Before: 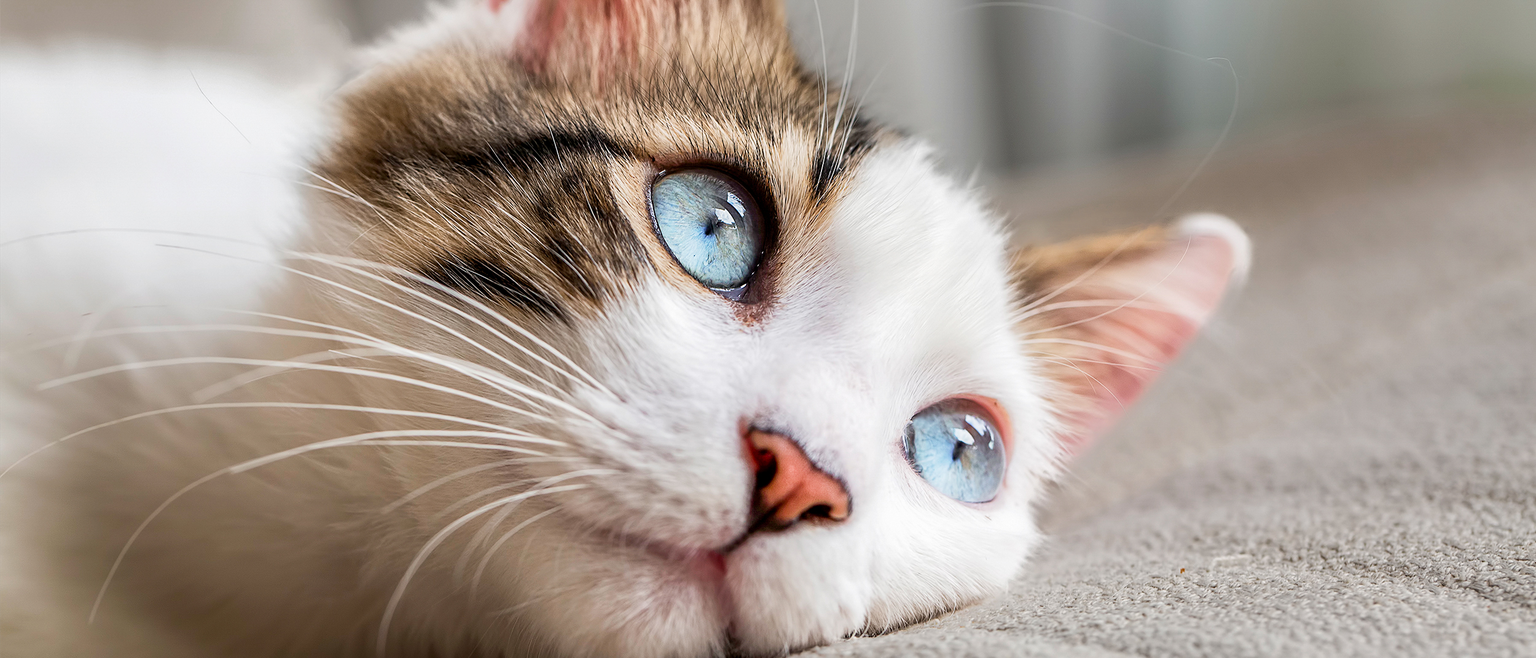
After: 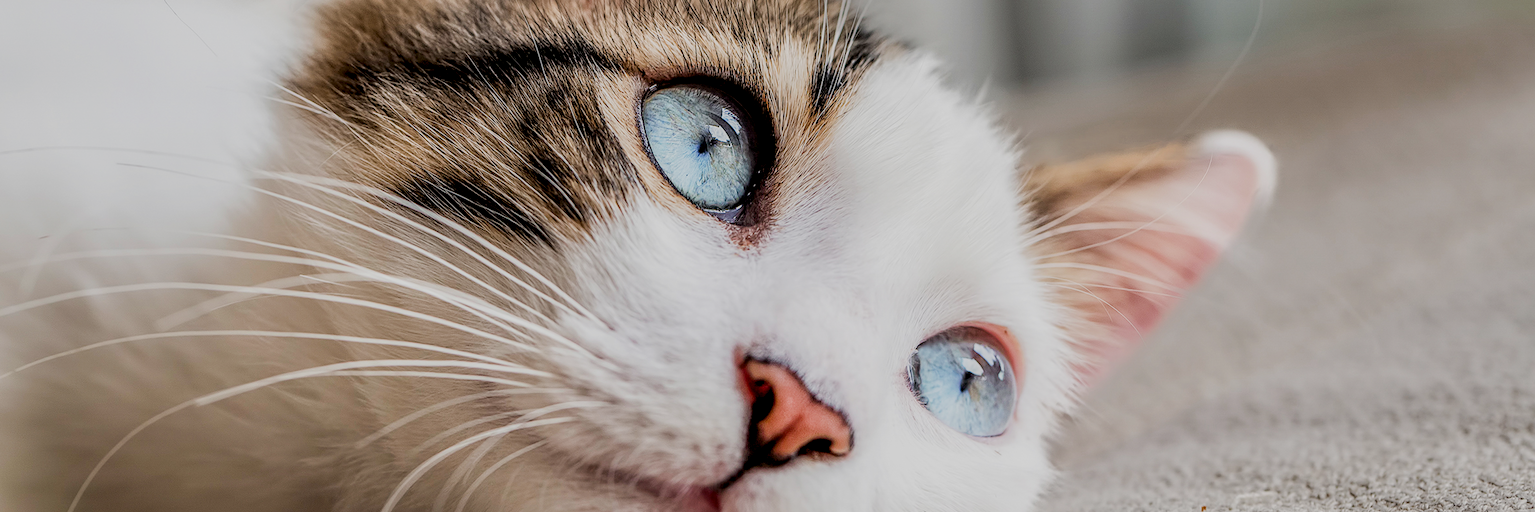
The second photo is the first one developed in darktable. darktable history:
crop and rotate: left 2.971%, top 13.743%, right 2.546%, bottom 12.606%
local contrast: detail 130%
filmic rgb: black relative exposure -6.97 EV, white relative exposure 5.61 EV, threshold 5.98 EV, hardness 2.86, enable highlight reconstruction true
